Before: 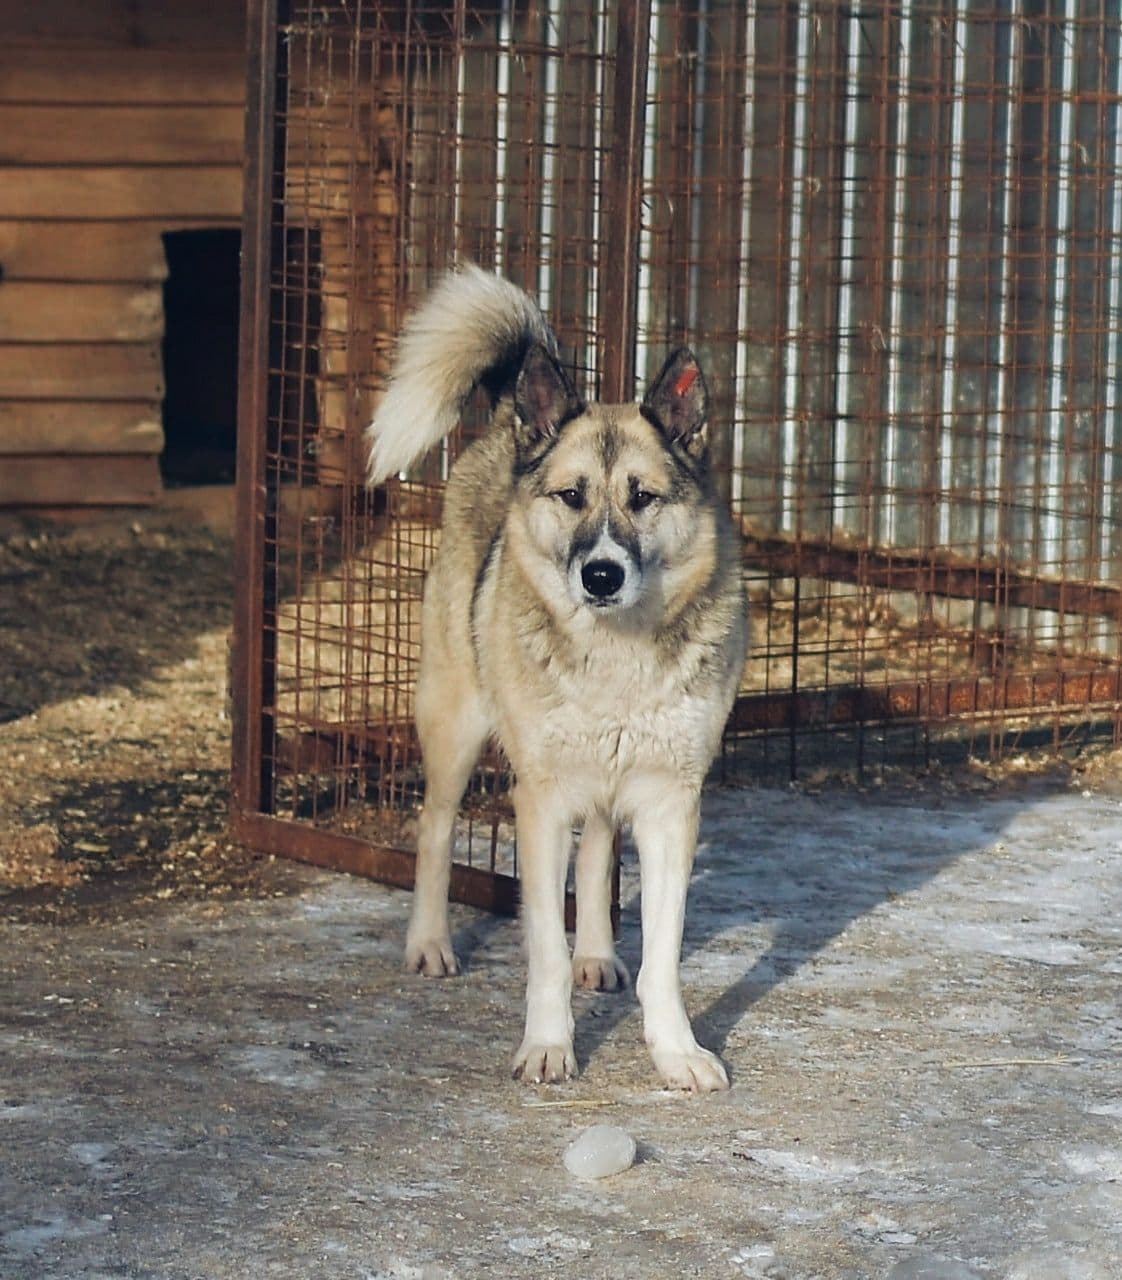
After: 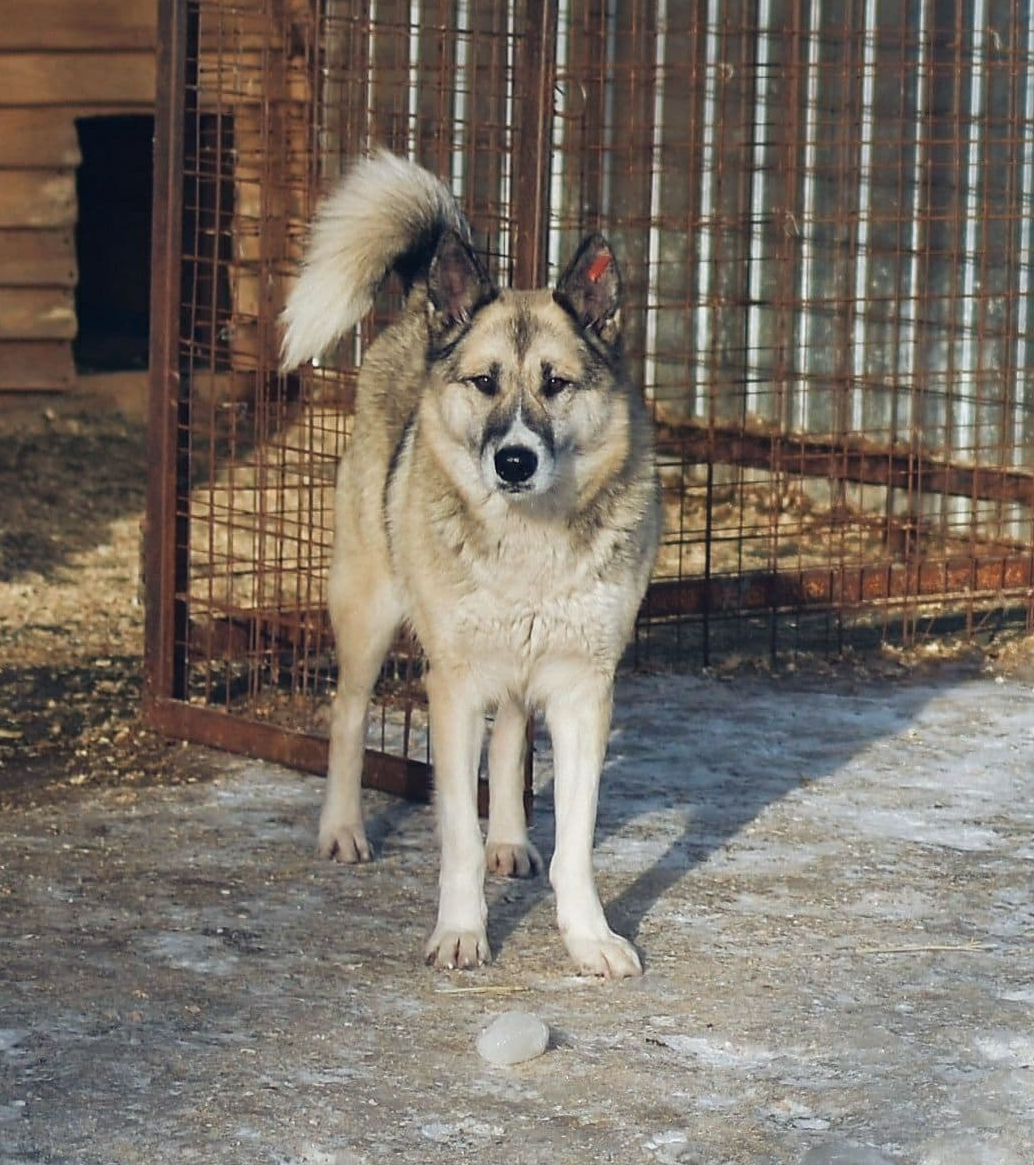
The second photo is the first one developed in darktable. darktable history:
crop and rotate: left 7.783%, top 8.98%
